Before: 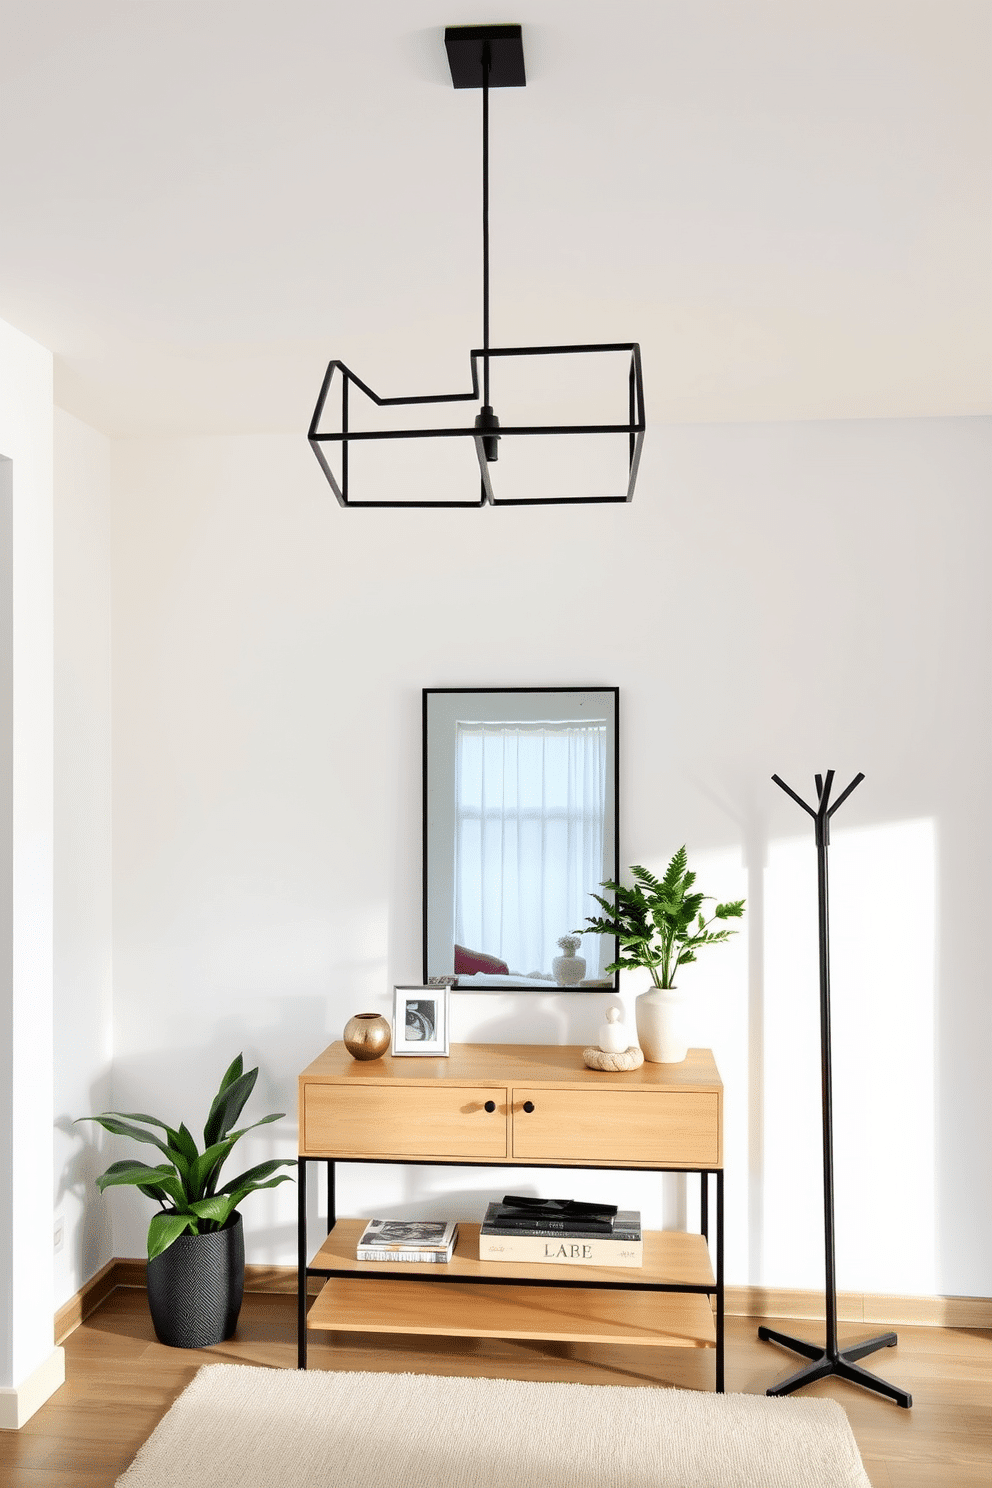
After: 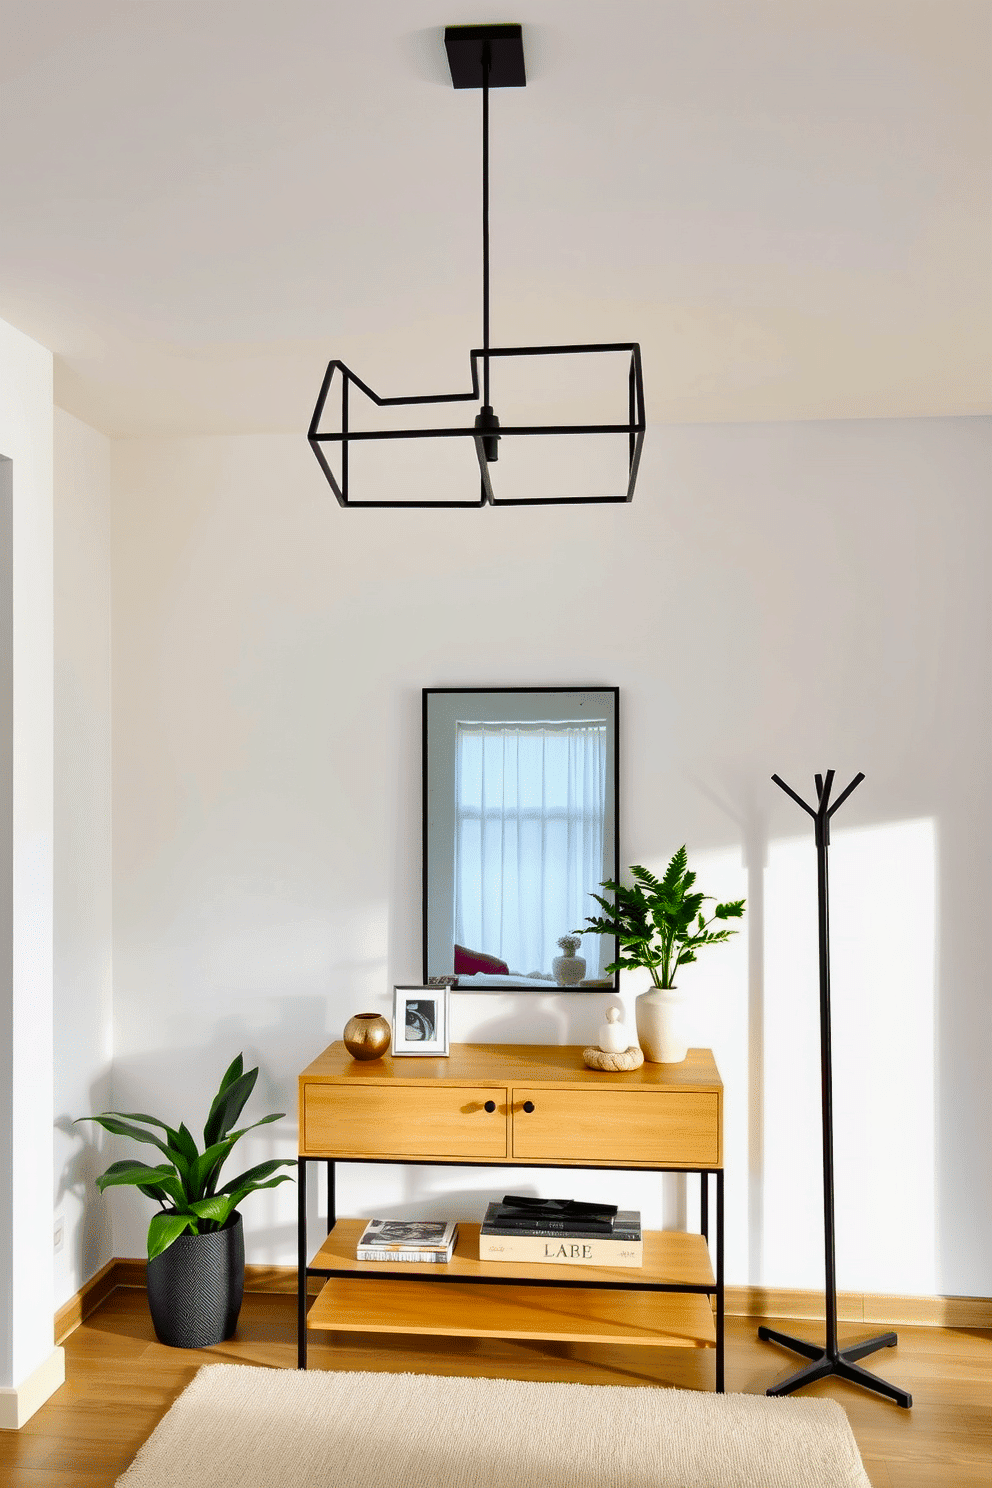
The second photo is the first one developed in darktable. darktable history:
base curve: curves: ch0 [(0, 0) (0.283, 0.295) (1, 1)], preserve colors none
shadows and highlights: shadows 43.6, white point adjustment -1.44, soften with gaussian
color balance rgb: linear chroma grading › global chroma 0.592%, perceptual saturation grading › global saturation 30.718%, global vibrance 14.47%
contrast brightness saturation: saturation 0.096
